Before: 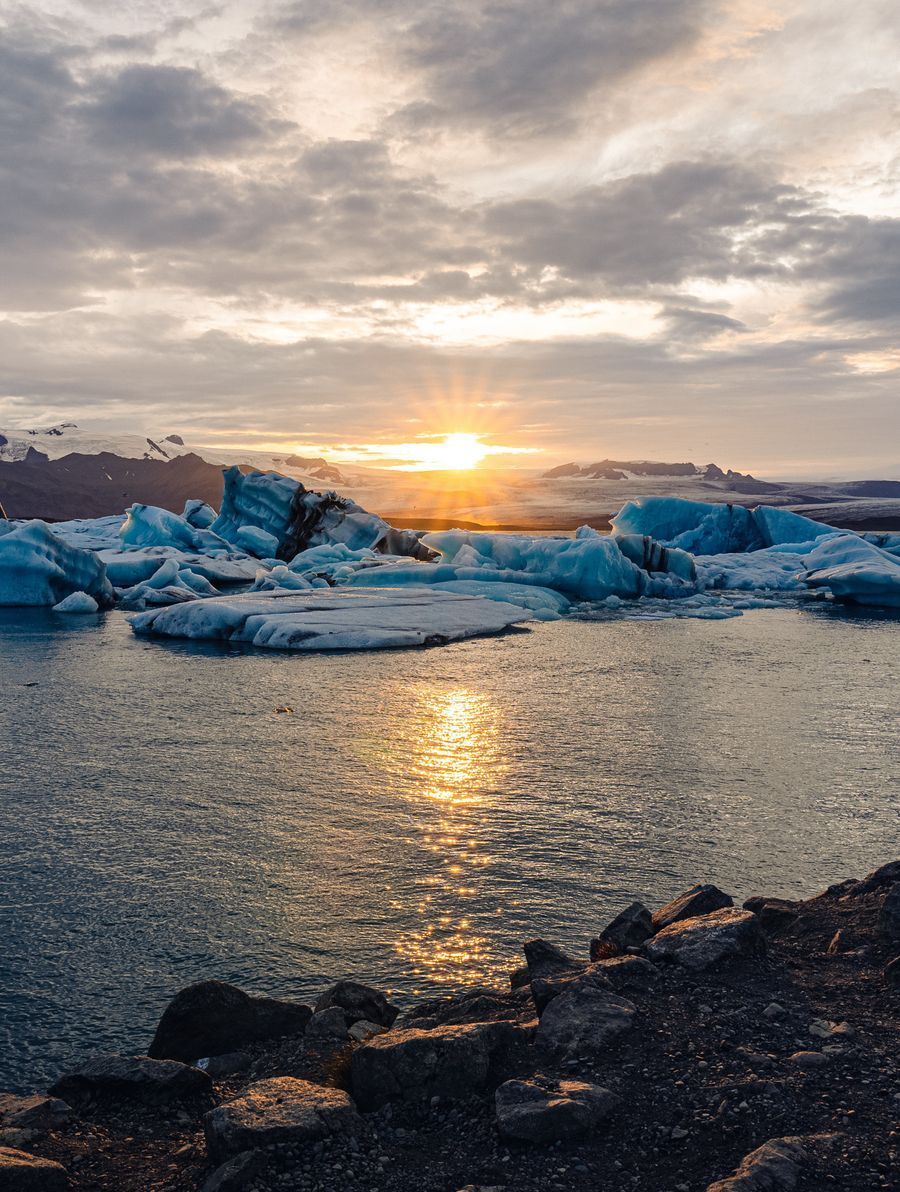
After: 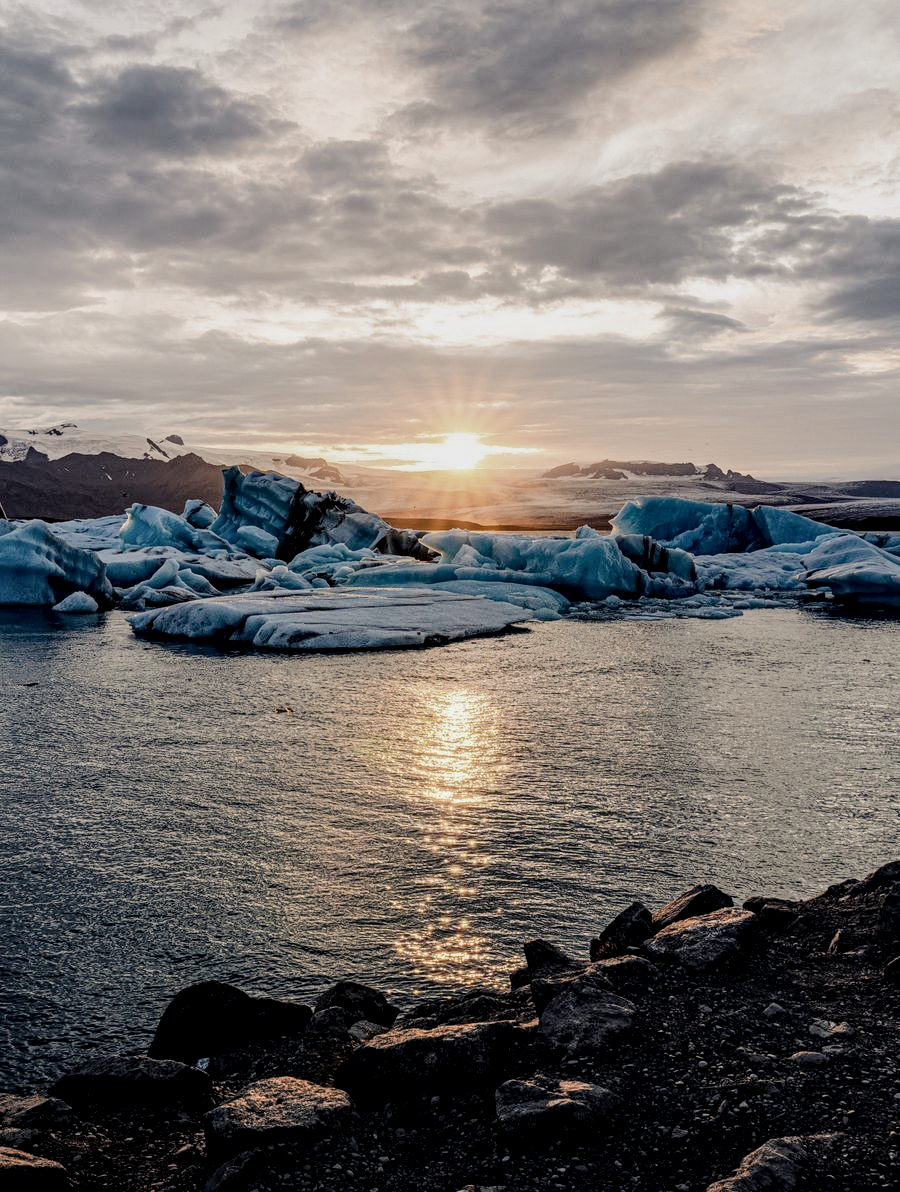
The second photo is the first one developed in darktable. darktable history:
local contrast: detail 150%
filmic rgb: black relative exposure -7.65 EV, white relative exposure 4.56 EV, hardness 3.61, add noise in highlights 0, preserve chrominance max RGB, color science v3 (2019), use custom middle-gray values true, contrast in highlights soft
contrast brightness saturation: contrast 0.106, saturation -0.155
